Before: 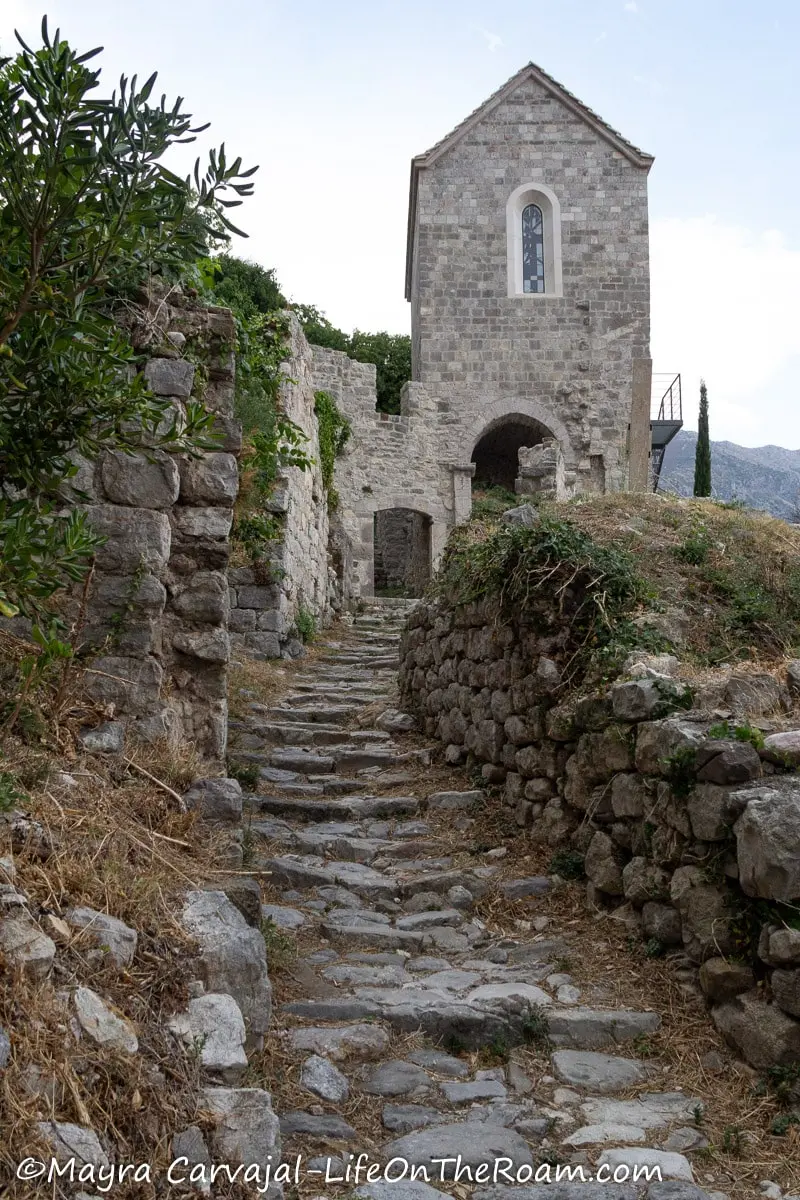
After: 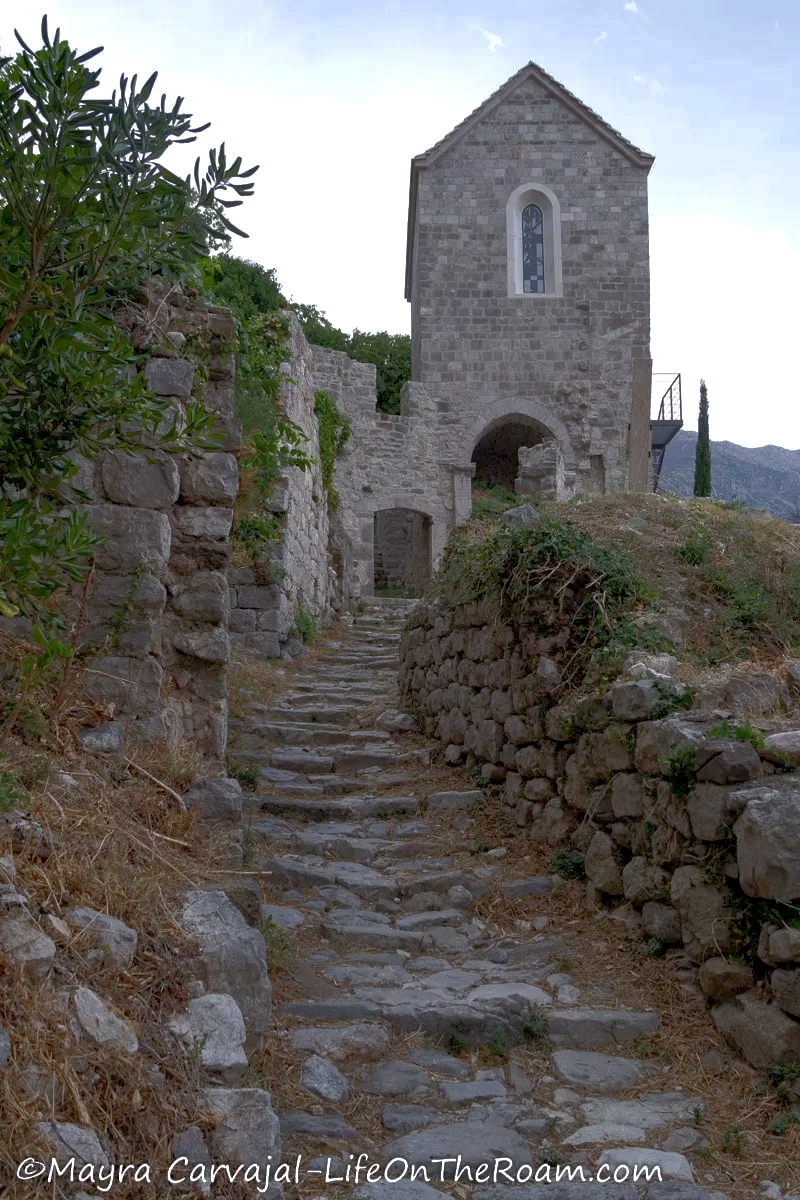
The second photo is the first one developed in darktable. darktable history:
exposure: black level correction 0.002, exposure 0.15 EV, compensate highlight preservation false
color calibration: illuminant as shot in camera, x 0.358, y 0.373, temperature 4628.91 K
rgb curve: curves: ch0 [(0, 0) (0.072, 0.166) (0.217, 0.293) (0.414, 0.42) (1, 1)], compensate middle gray true, preserve colors basic power
base curve: curves: ch0 [(0, 0) (0.841, 0.609) (1, 1)]
